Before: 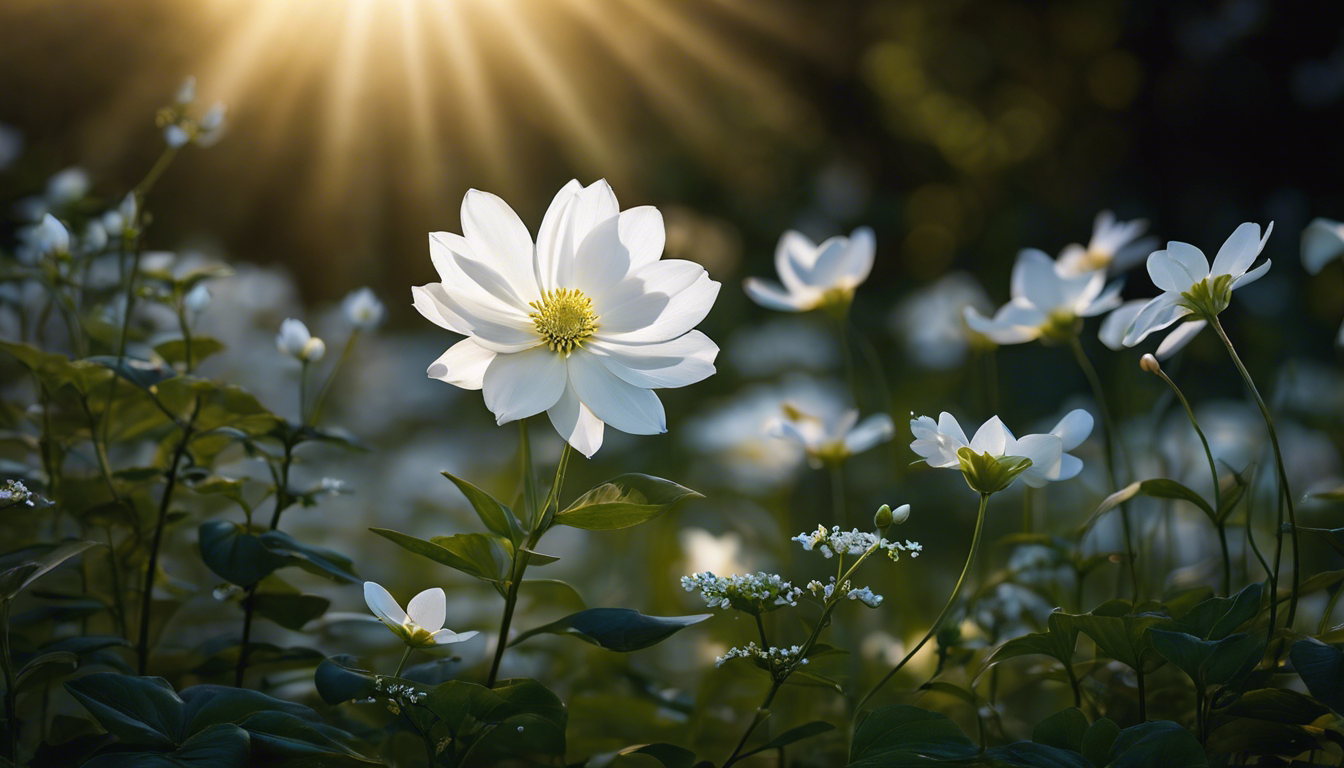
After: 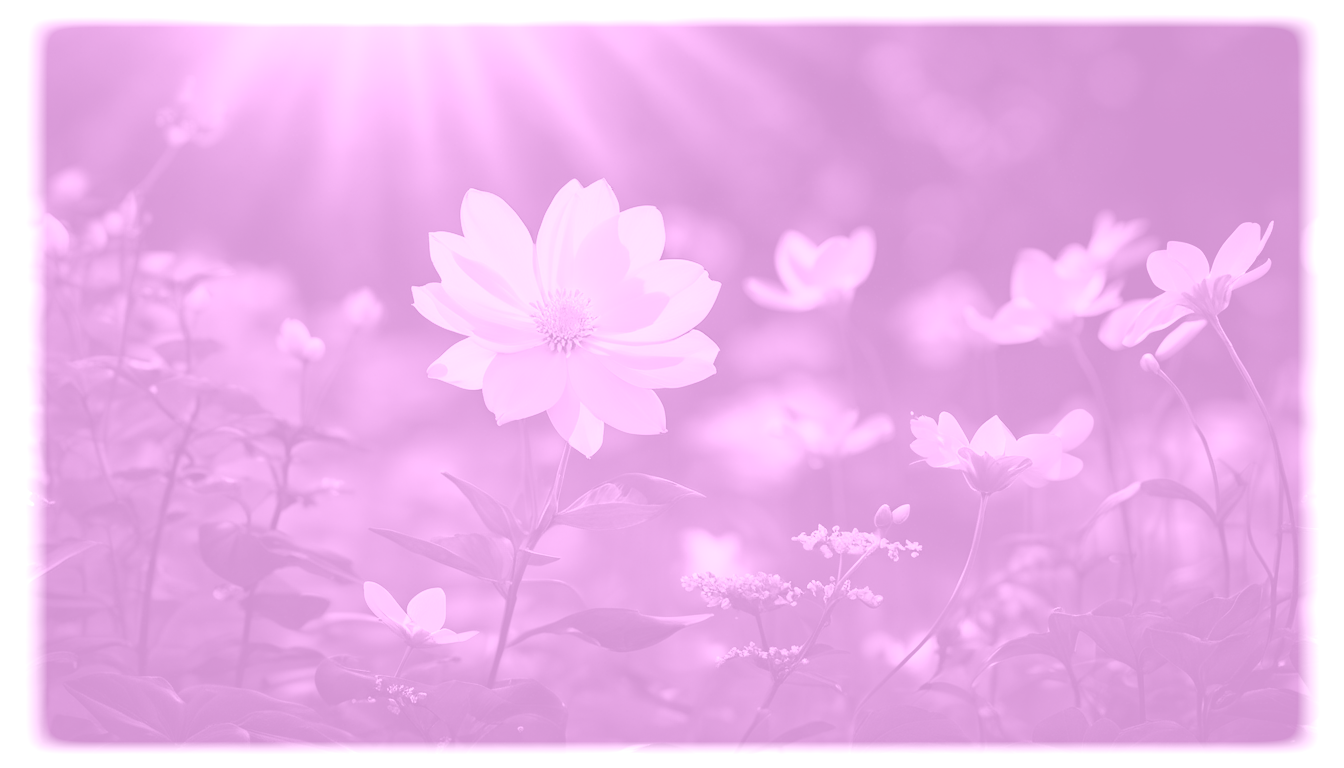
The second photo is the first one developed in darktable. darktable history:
vignetting: fall-off start 93%, fall-off radius 5%, brightness 1, saturation -0.49, automatic ratio true, width/height ratio 1.332, shape 0.04, unbound false
colorize: hue 331.2°, saturation 75%, source mix 30.28%, lightness 70.52%, version 1
